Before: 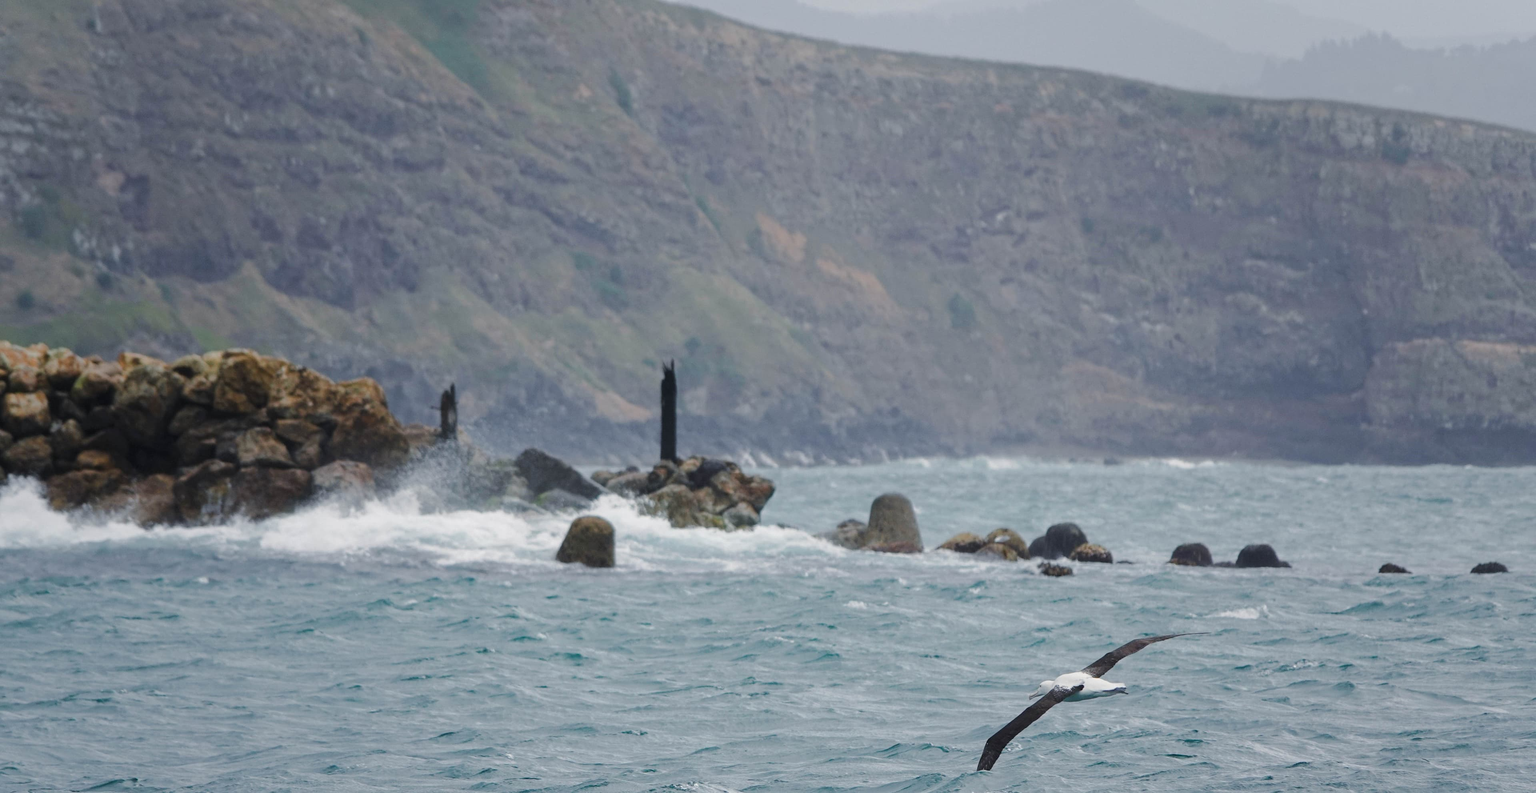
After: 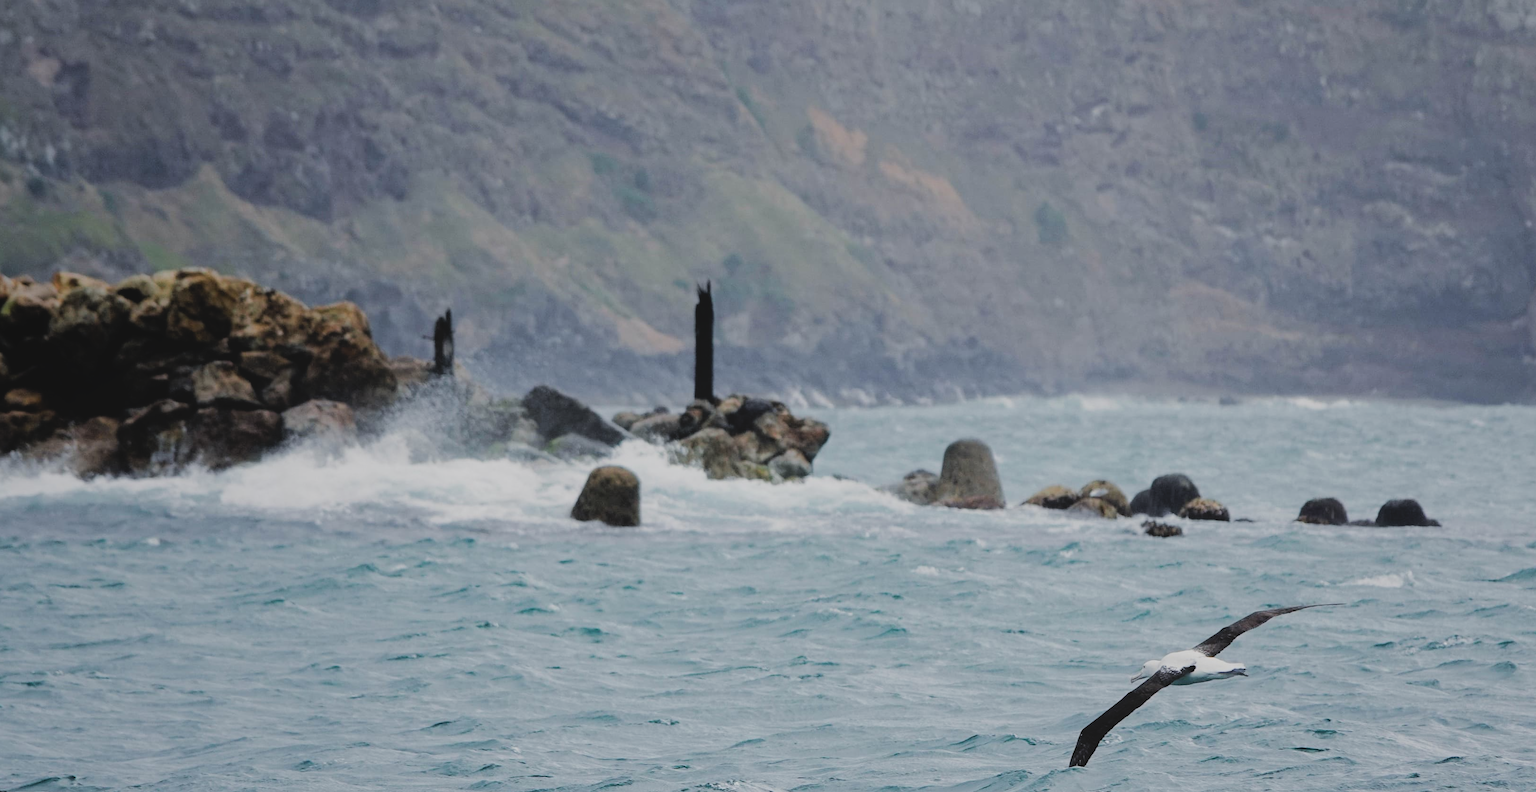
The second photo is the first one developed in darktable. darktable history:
filmic rgb: black relative exposure -5 EV, hardness 2.88, contrast 1.3, highlights saturation mix -30%
local contrast: highlights 68%, shadows 68%, detail 82%, midtone range 0.325
crop and rotate: left 4.842%, top 15.51%, right 10.668%
